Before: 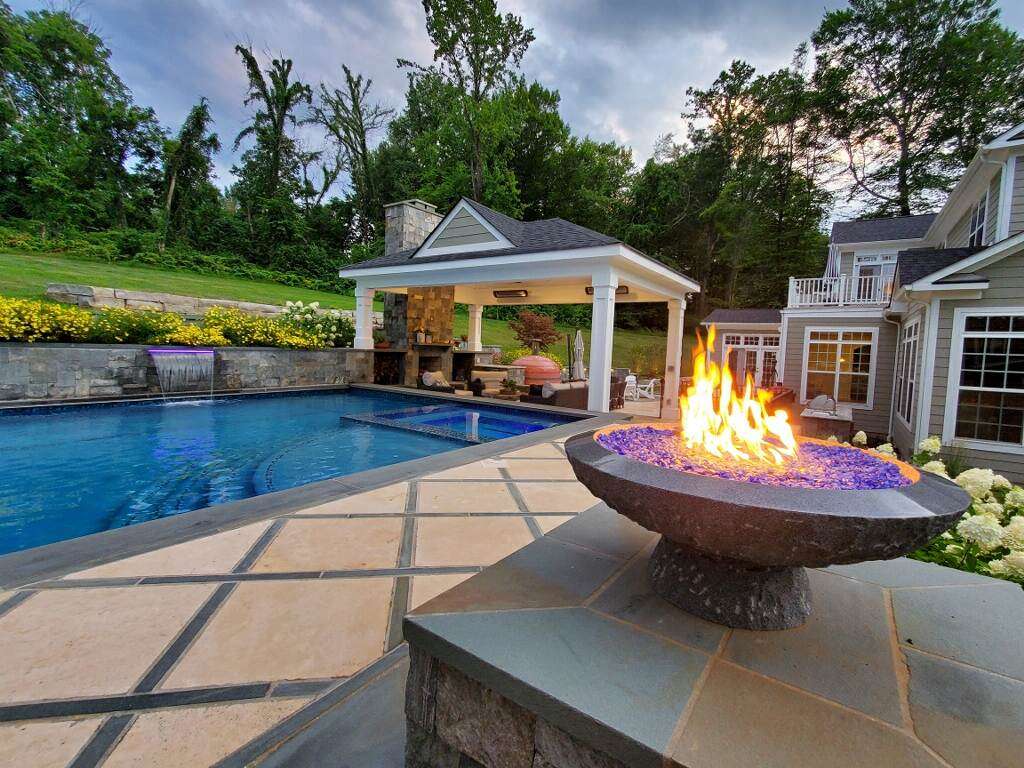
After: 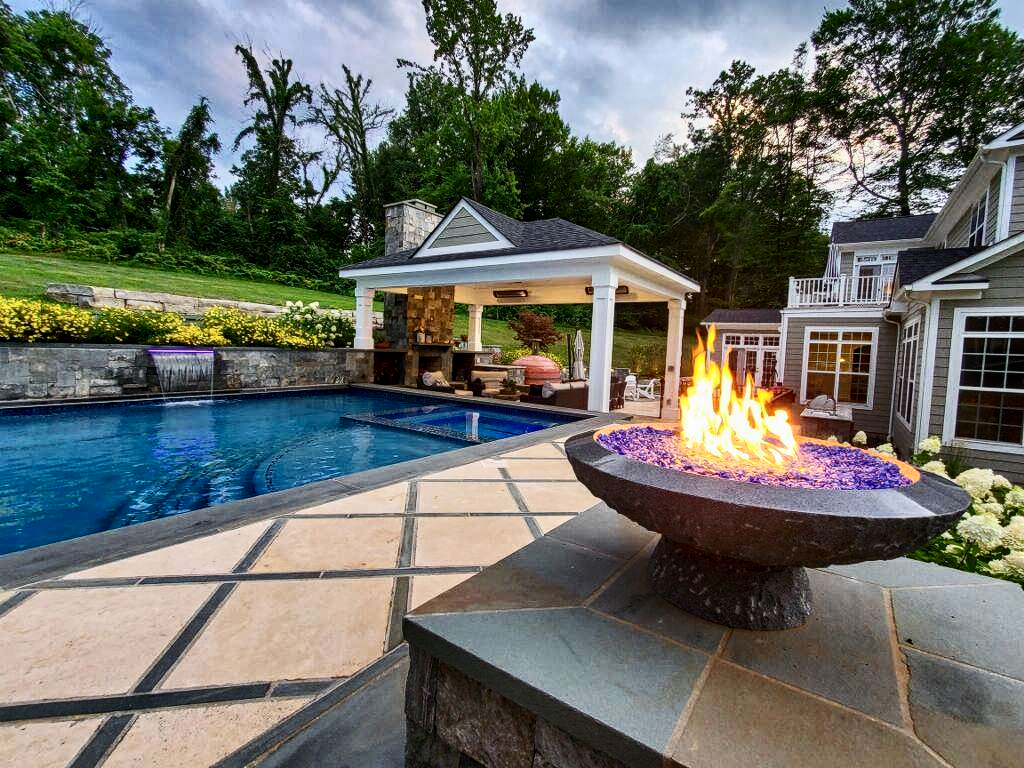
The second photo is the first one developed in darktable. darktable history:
local contrast: on, module defaults
contrast brightness saturation: contrast 0.295
